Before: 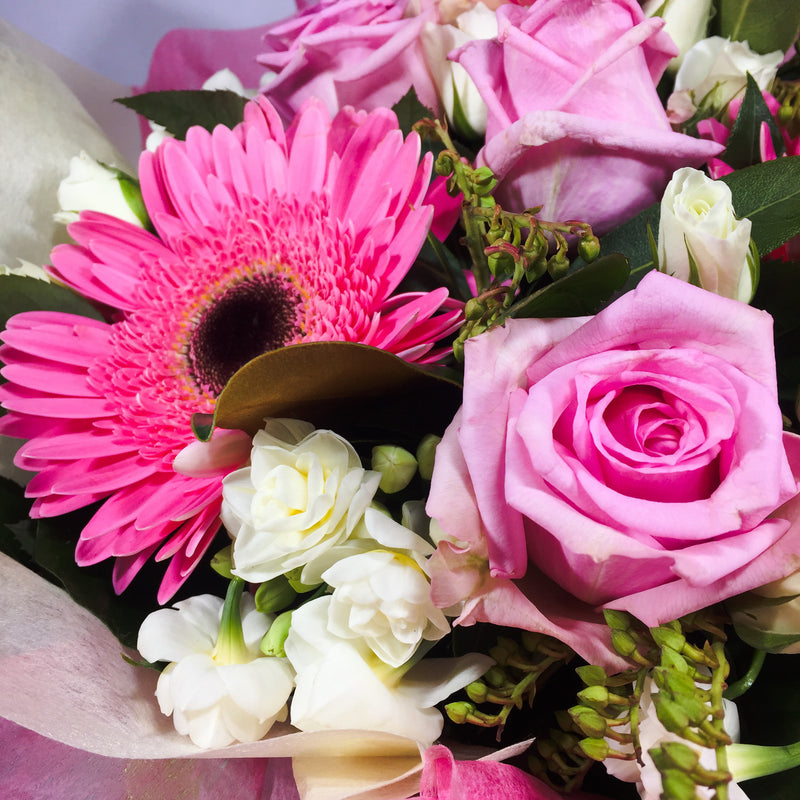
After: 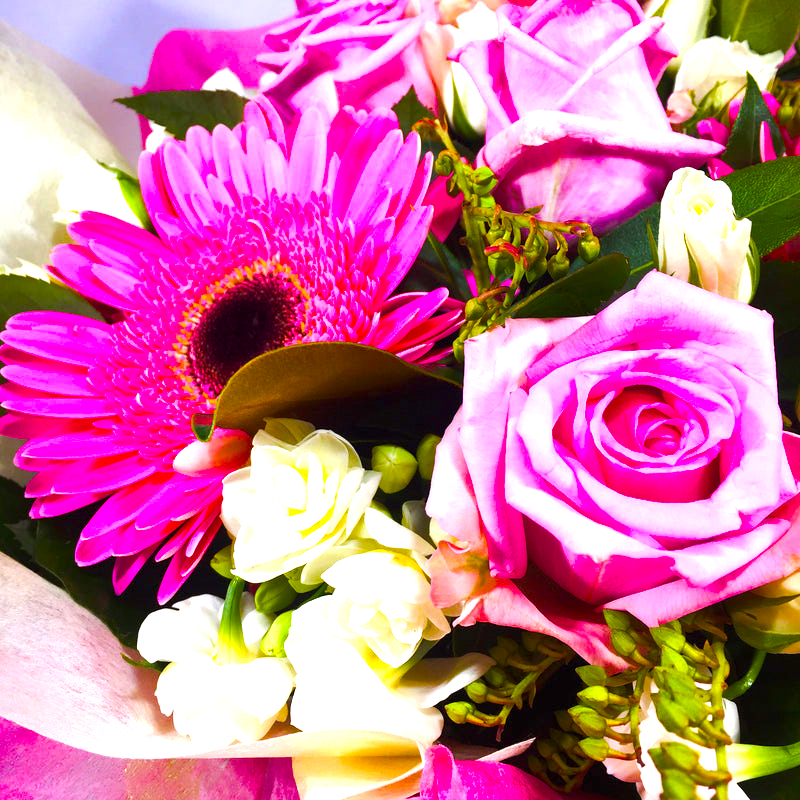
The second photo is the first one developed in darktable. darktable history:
exposure: exposure 0.507 EV, compensate highlight preservation false
color balance rgb: linear chroma grading › shadows 10%, linear chroma grading › highlights 10%, linear chroma grading › global chroma 15%, linear chroma grading › mid-tones 15%, perceptual saturation grading › global saturation 40%, perceptual saturation grading › highlights -25%, perceptual saturation grading › mid-tones 35%, perceptual saturation grading › shadows 35%, perceptual brilliance grading › global brilliance 11.29%, global vibrance 11.29%
